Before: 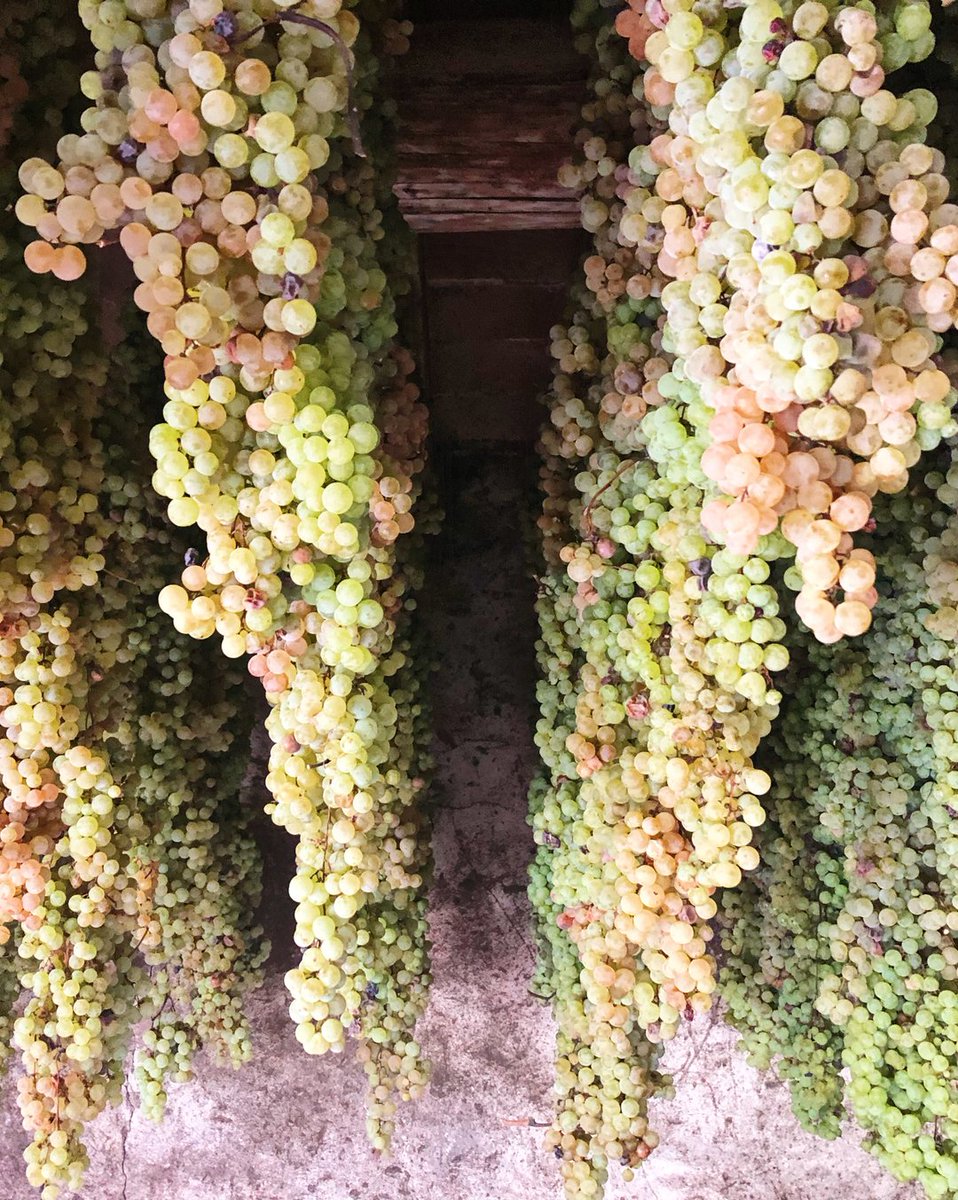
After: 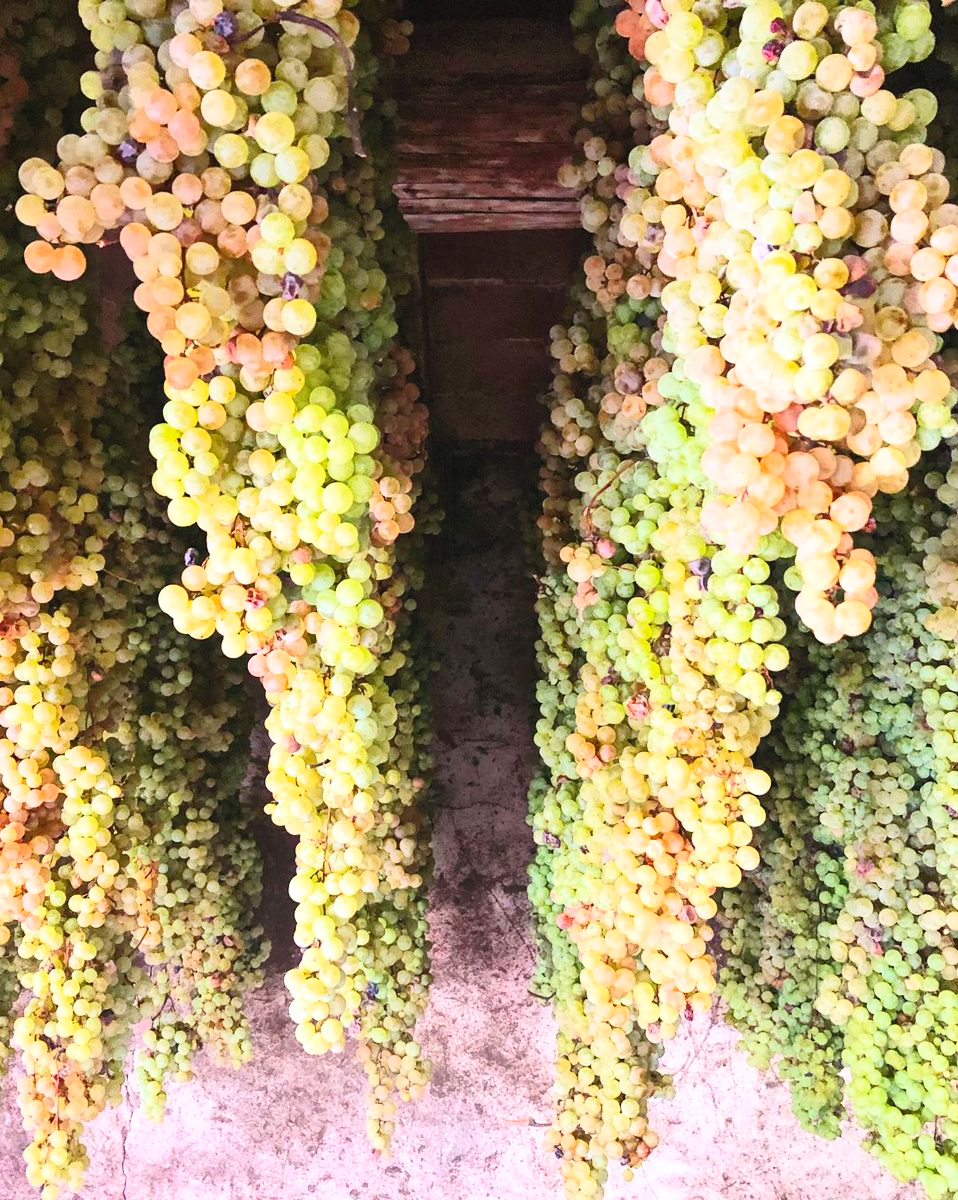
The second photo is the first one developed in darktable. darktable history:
contrast brightness saturation: contrast 0.24, brightness 0.264, saturation 0.392
